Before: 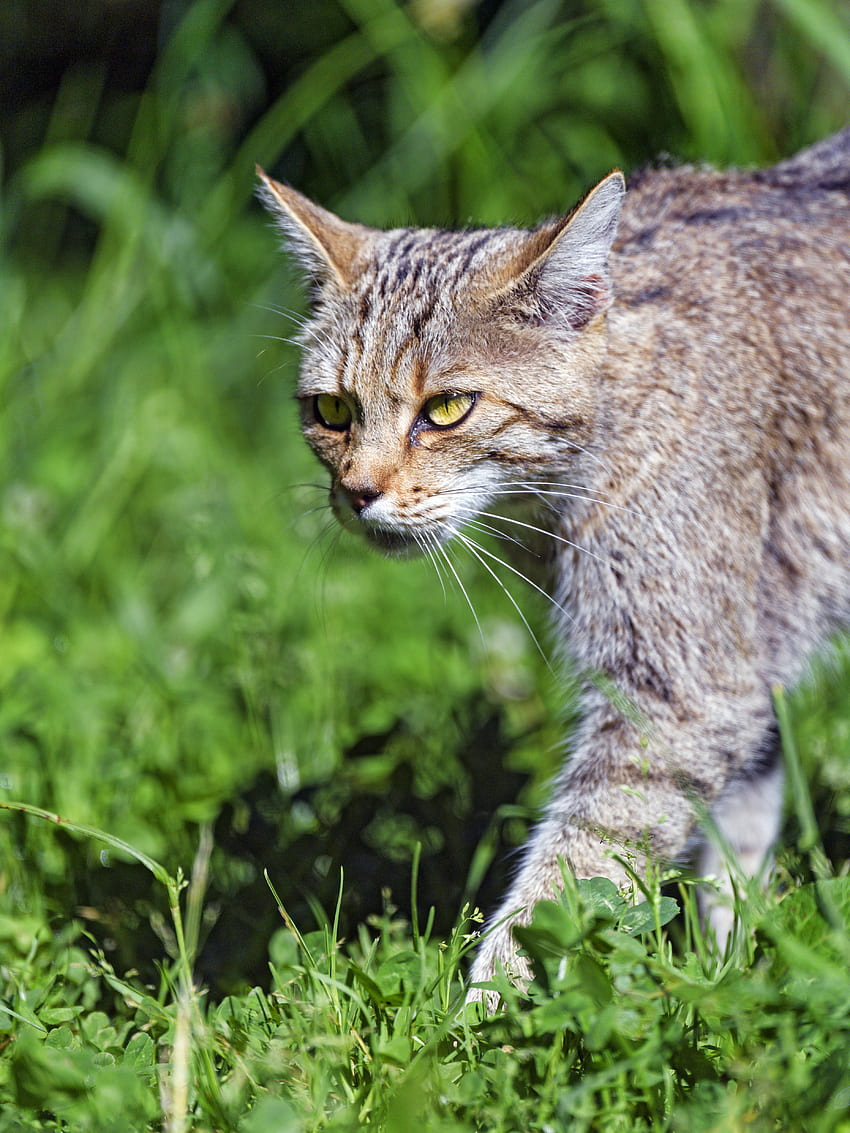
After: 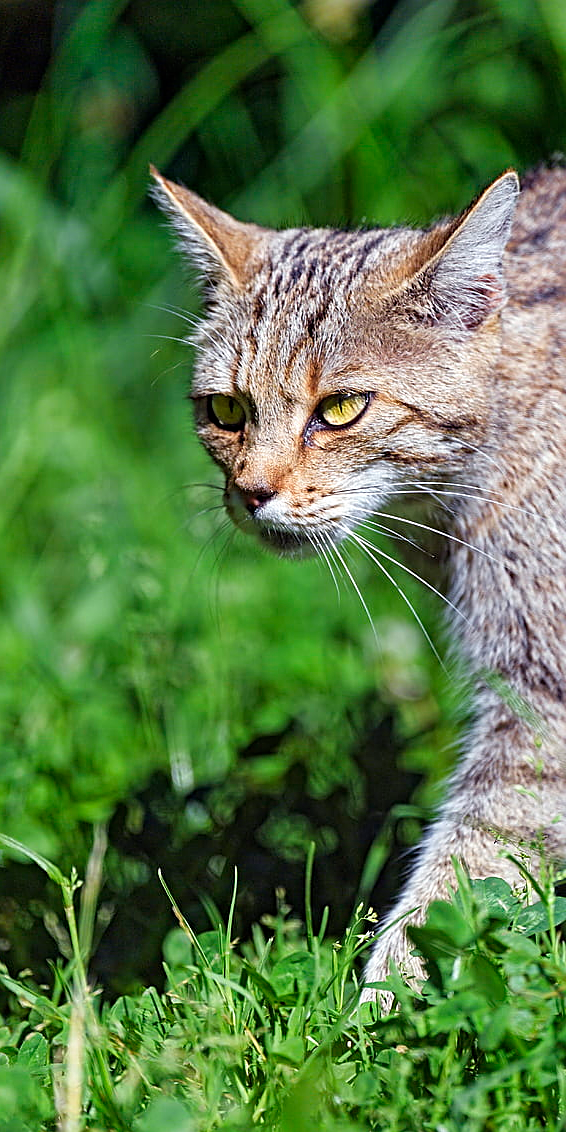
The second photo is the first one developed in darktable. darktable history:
sharpen: on, module defaults
crop and rotate: left 12.673%, right 20.66%
